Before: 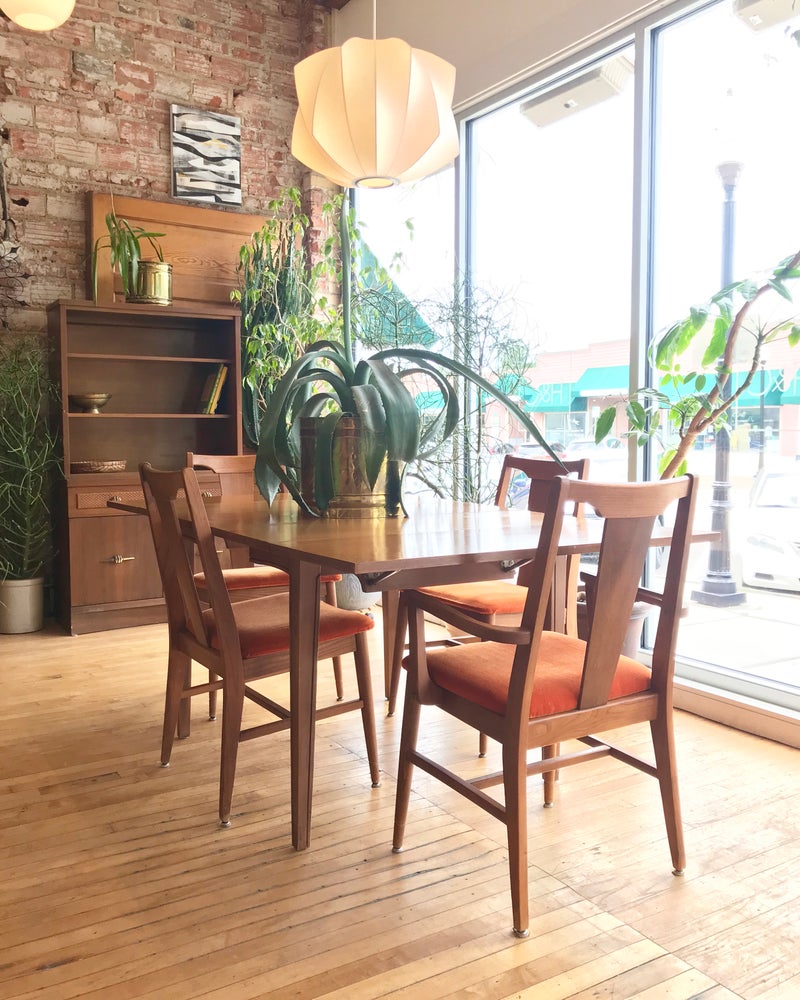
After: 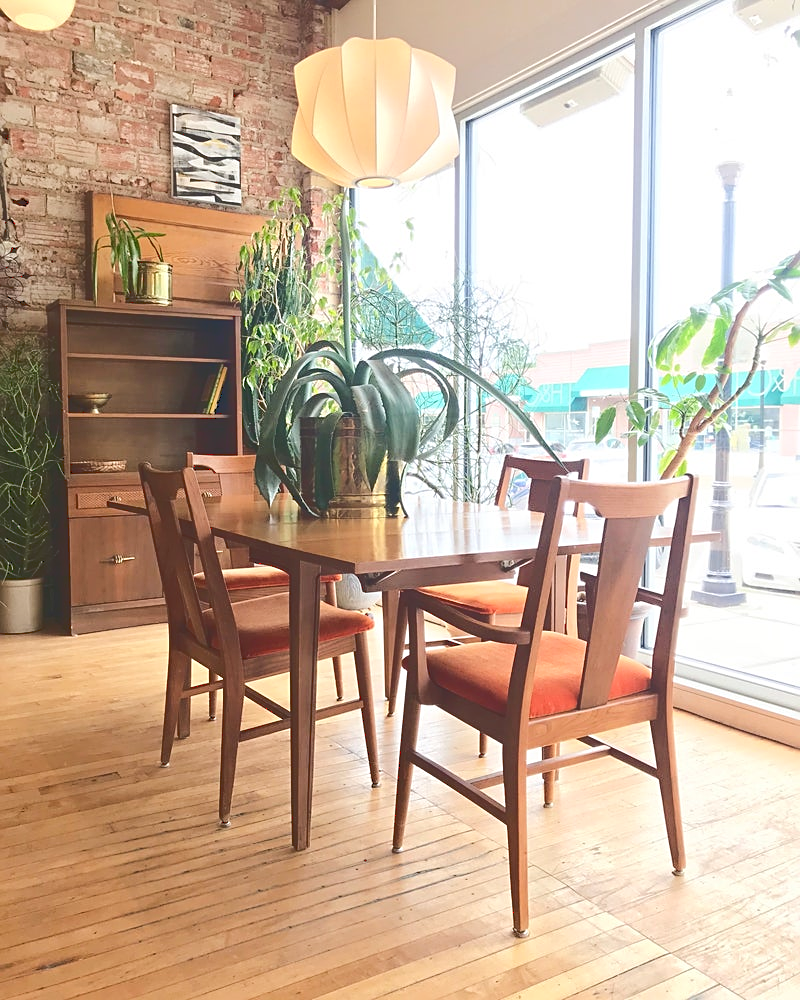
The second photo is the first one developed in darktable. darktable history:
sharpen: on, module defaults
base curve: curves: ch0 [(0, 0.024) (0.055, 0.065) (0.121, 0.166) (0.236, 0.319) (0.693, 0.726) (1, 1)]
